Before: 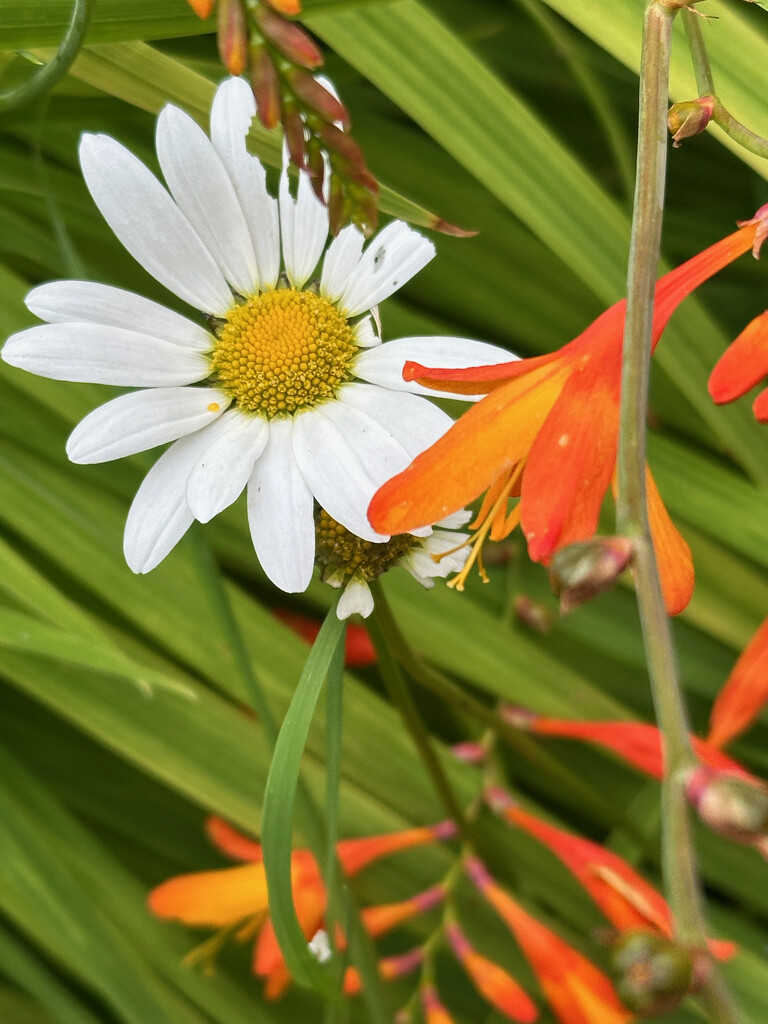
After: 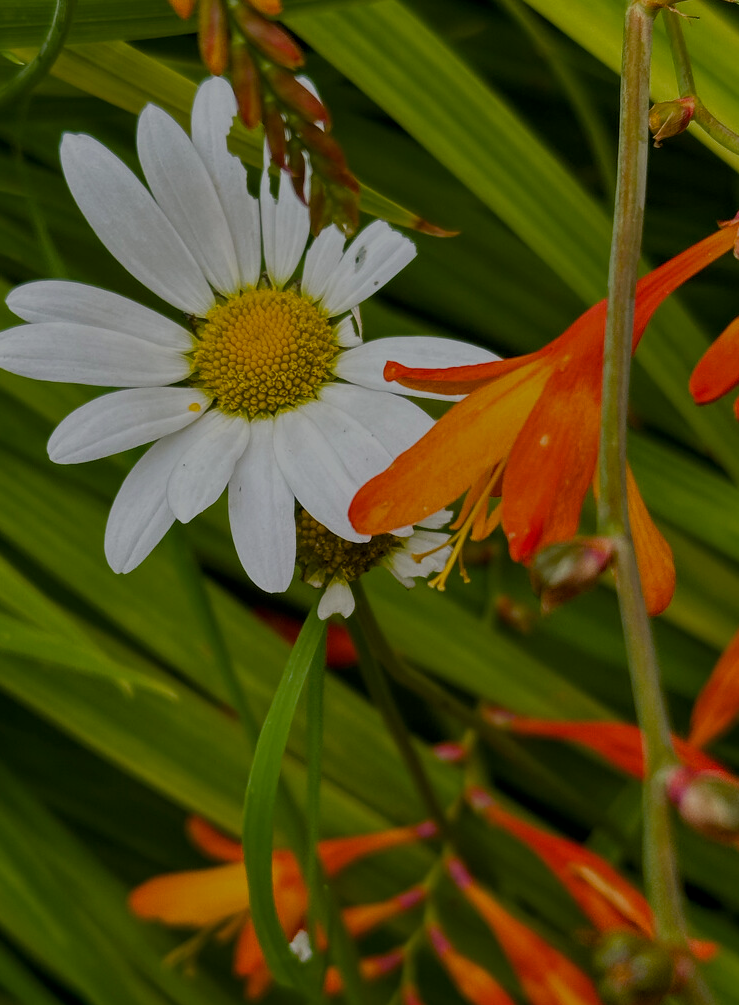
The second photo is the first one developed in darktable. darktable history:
exposure: exposure -1.42 EV, compensate exposure bias true, compensate highlight preservation false
color balance rgb: perceptual saturation grading › global saturation 20%, perceptual saturation grading › highlights -24.875%, perceptual saturation grading › shadows 24.622%, global vibrance 20%
crop and rotate: left 2.544%, right 1.123%, bottom 1.776%
local contrast: highlights 103%, shadows 98%, detail 120%, midtone range 0.2
